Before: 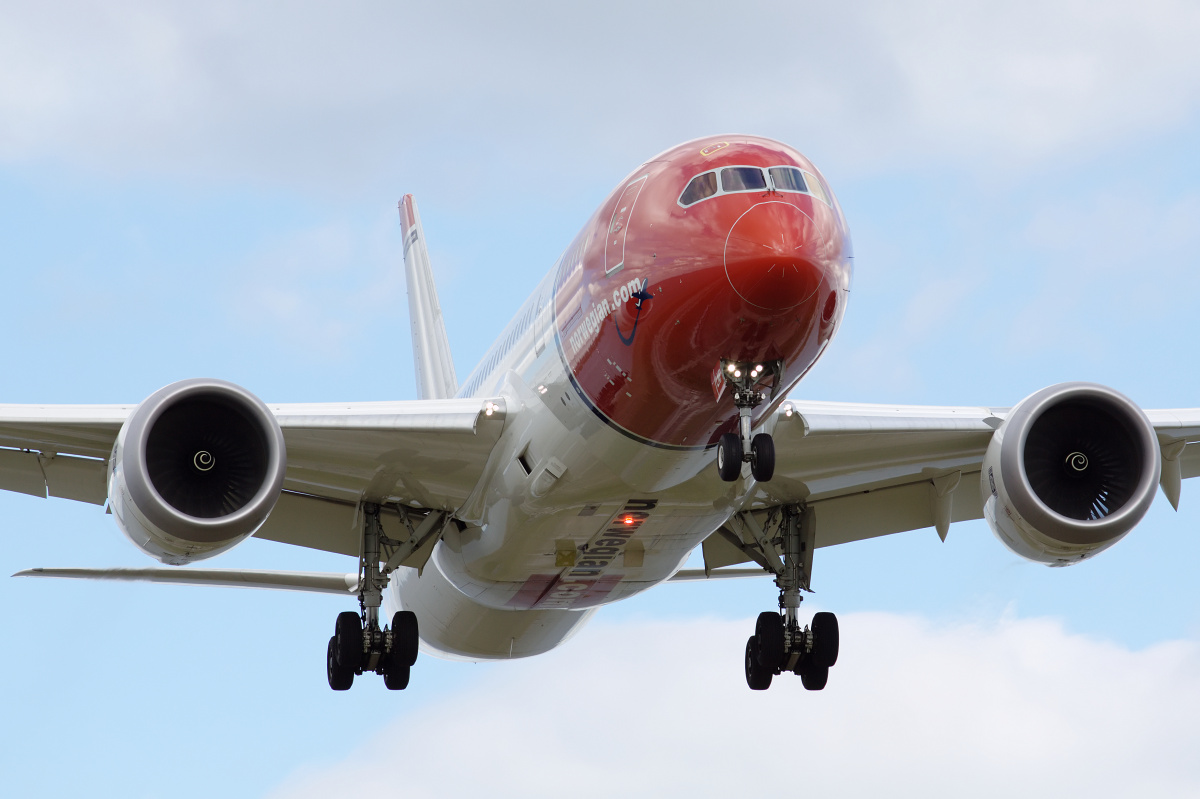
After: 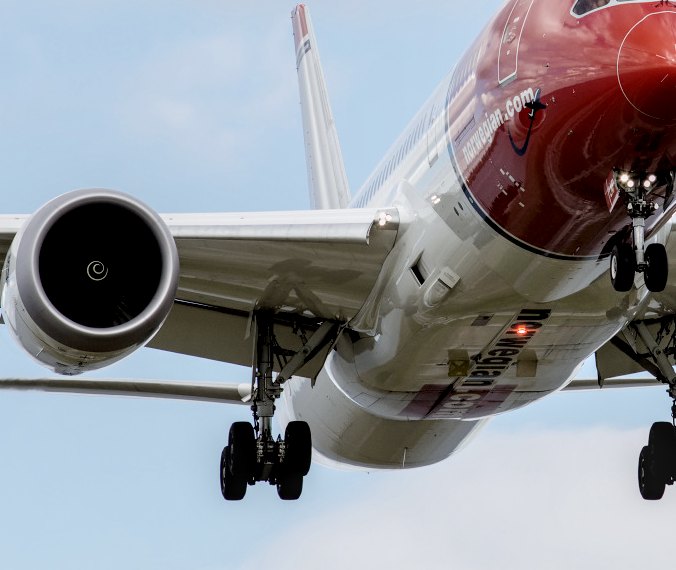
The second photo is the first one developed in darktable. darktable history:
crop: left 8.966%, top 23.852%, right 34.699%, bottom 4.703%
local contrast: detail 154%
tone equalizer: -8 EV -0.417 EV, -7 EV -0.389 EV, -6 EV -0.333 EV, -5 EV -0.222 EV, -3 EV 0.222 EV, -2 EV 0.333 EV, -1 EV 0.389 EV, +0 EV 0.417 EV, edges refinement/feathering 500, mask exposure compensation -1.57 EV, preserve details no
filmic rgb: white relative exposure 3.9 EV, hardness 4.26
